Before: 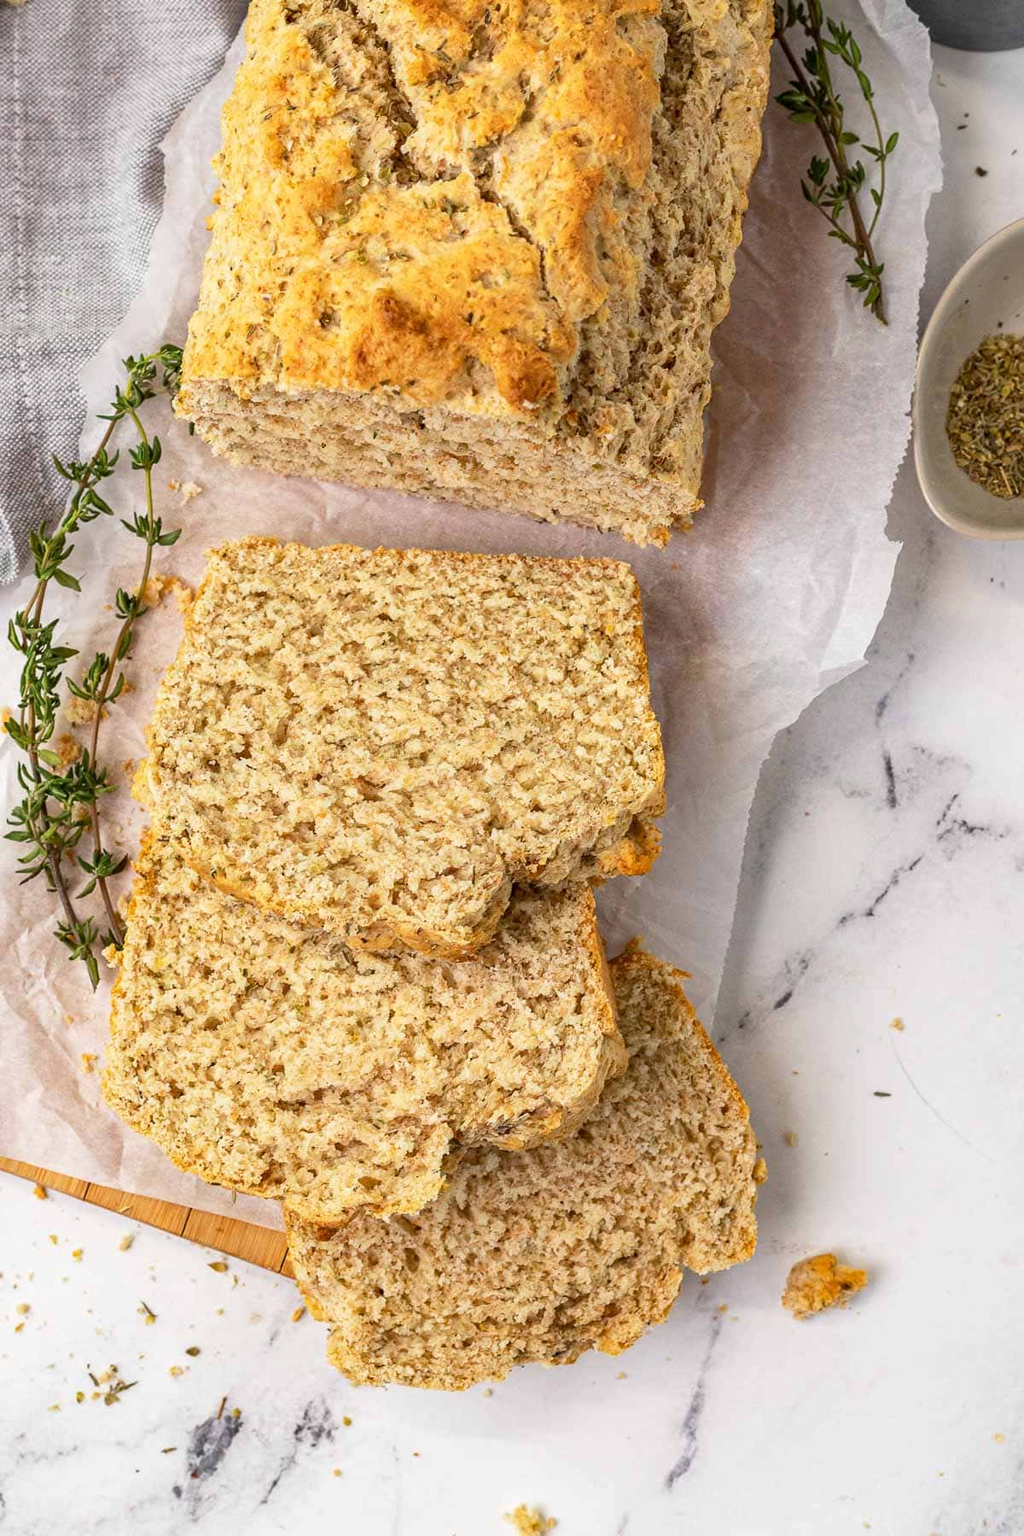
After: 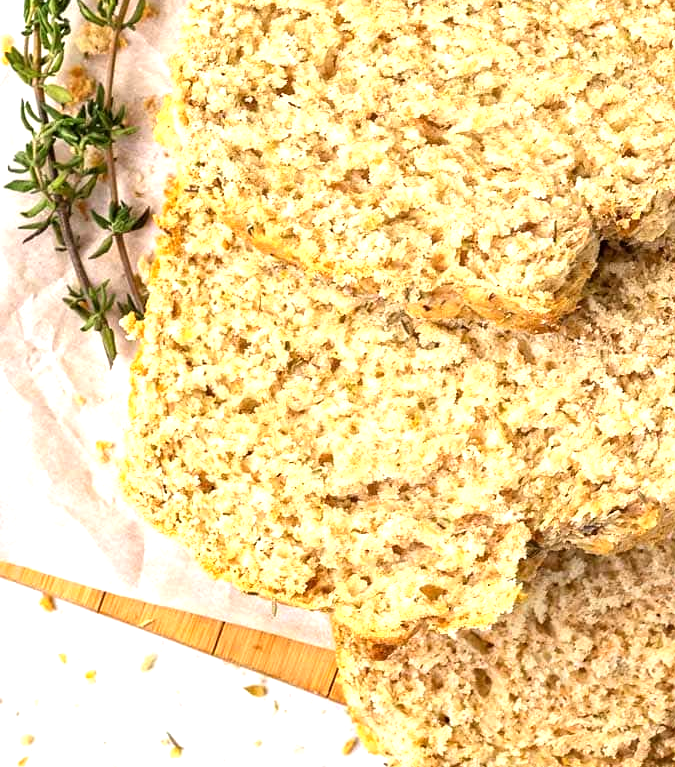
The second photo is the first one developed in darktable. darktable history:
tone equalizer: -8 EV -0.76 EV, -7 EV -0.727 EV, -6 EV -0.577 EV, -5 EV -0.413 EV, -3 EV 0.385 EV, -2 EV 0.6 EV, -1 EV 0.693 EV, +0 EV 0.769 EV
crop: top 44.152%, right 43.696%, bottom 13.206%
